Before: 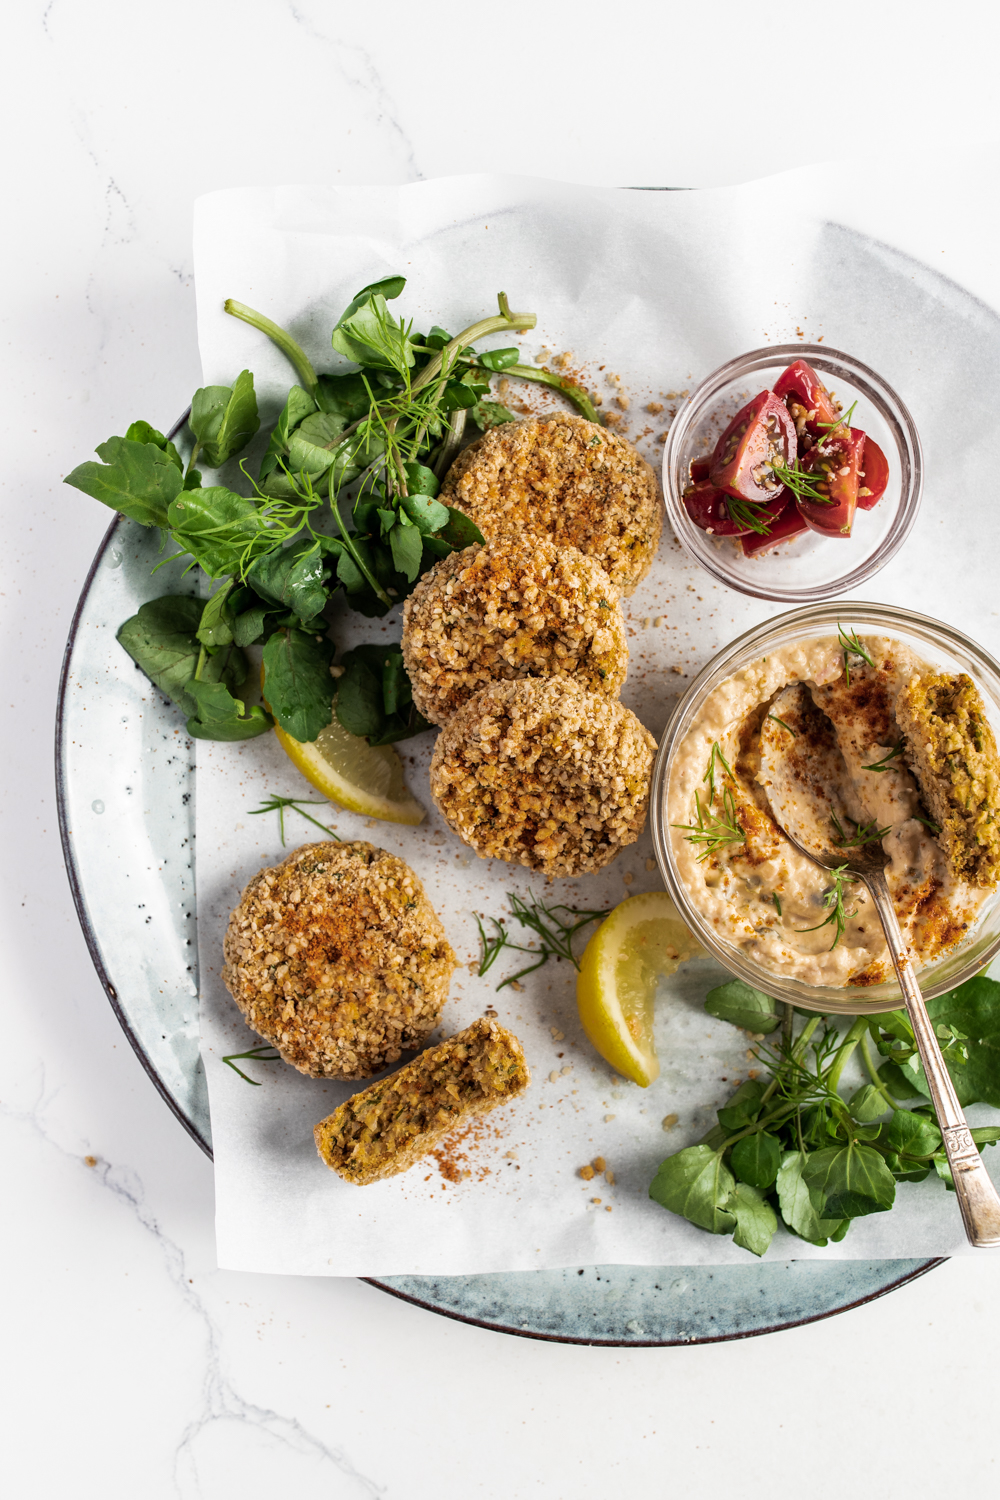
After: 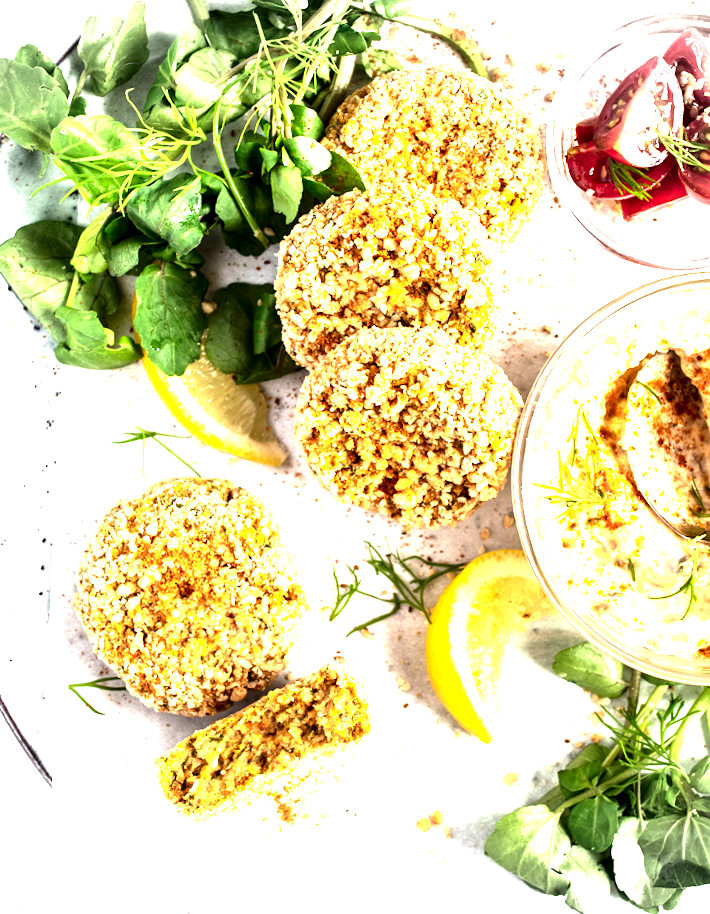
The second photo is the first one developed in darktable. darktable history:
vignetting: fall-off start 88.39%, fall-off radius 43.63%, brightness -0.156, width/height ratio 1.159, dithering 8-bit output
exposure: black level correction 0.001, exposure 2.538 EV, compensate exposure bias true, compensate highlight preservation false
crop and rotate: angle -3.92°, left 9.775%, top 20.888%, right 12.056%, bottom 12.009%
contrast brightness saturation: contrast 0.068, brightness -0.127, saturation 0.06
